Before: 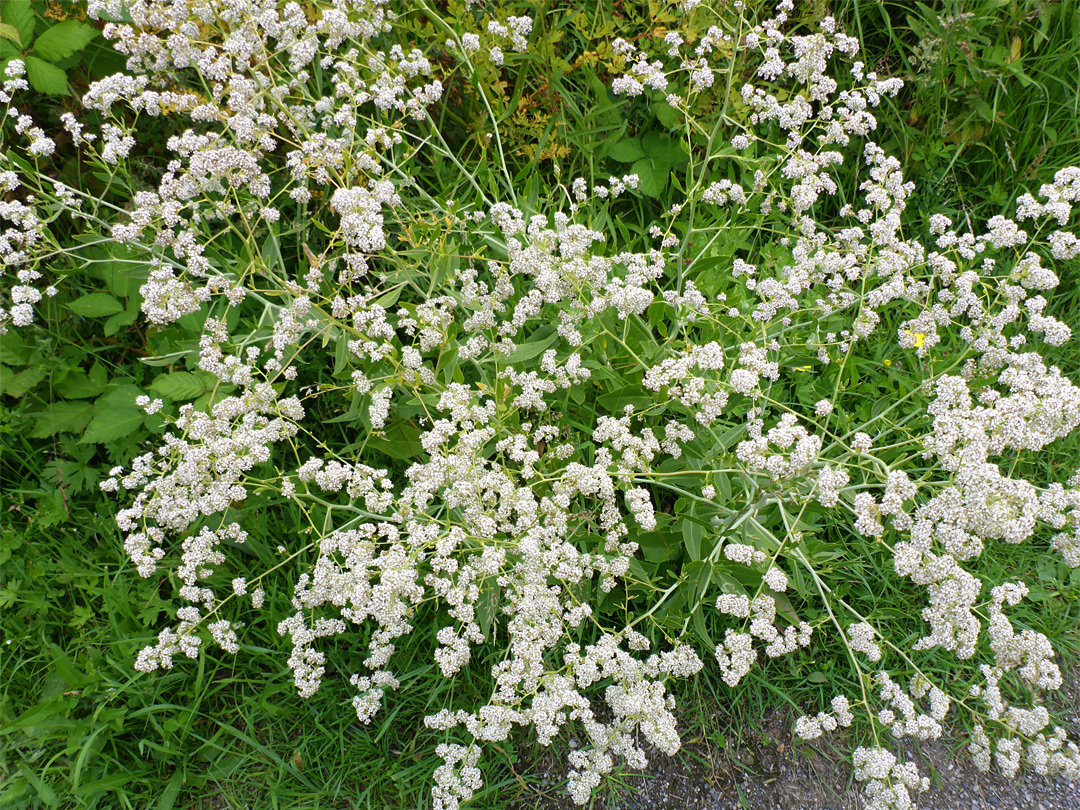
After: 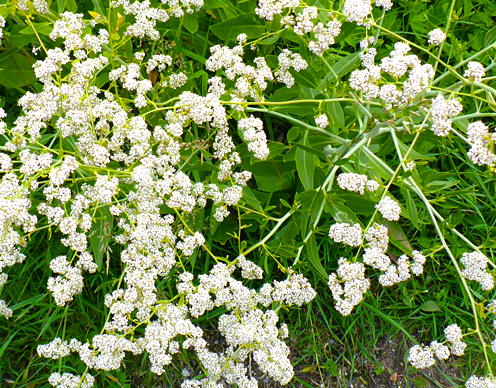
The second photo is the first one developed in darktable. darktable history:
crop: left 35.88%, top 45.925%, right 18.149%, bottom 6.093%
color balance rgb: linear chroma grading › global chroma 9.072%, perceptual saturation grading › global saturation 30.712%, perceptual brilliance grading › highlights 10.199%, perceptual brilliance grading › mid-tones 4.998%
